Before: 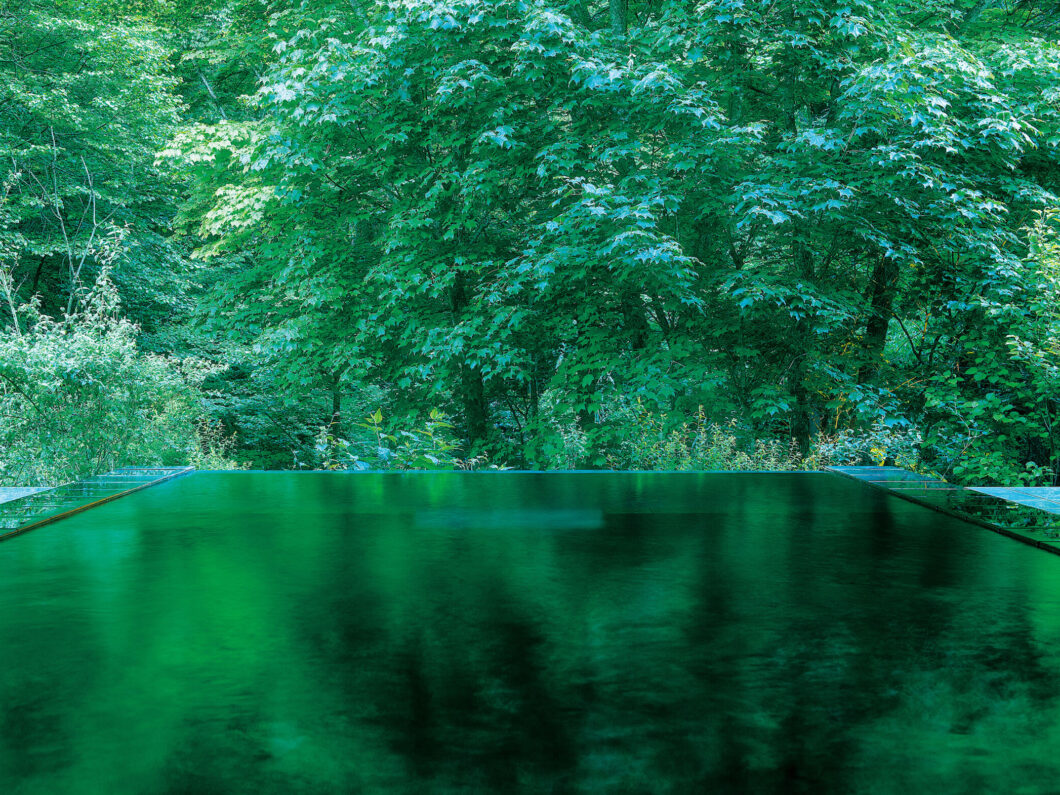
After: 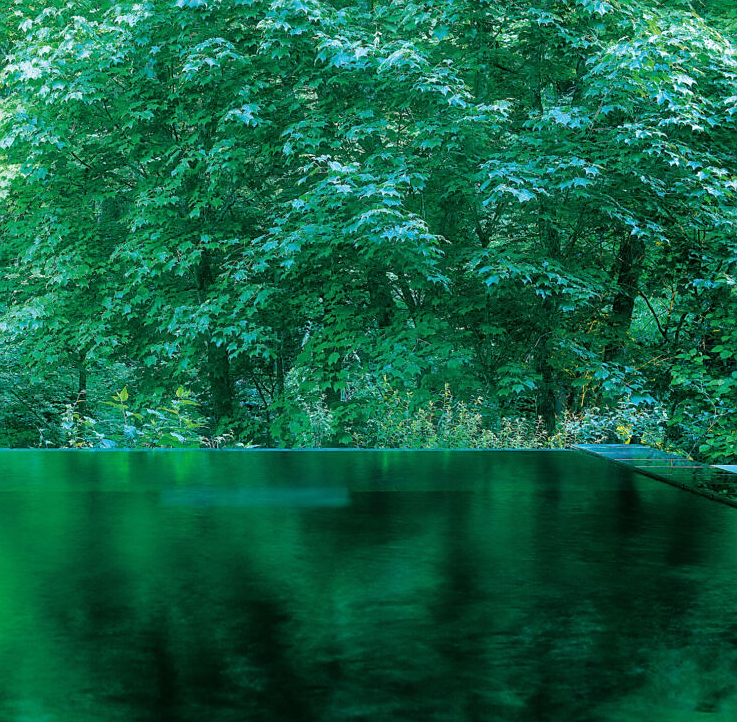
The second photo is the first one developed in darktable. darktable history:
crop and rotate: left 24.034%, top 2.838%, right 6.406%, bottom 6.299%
sharpen: radius 1.458, amount 0.398, threshold 1.271
